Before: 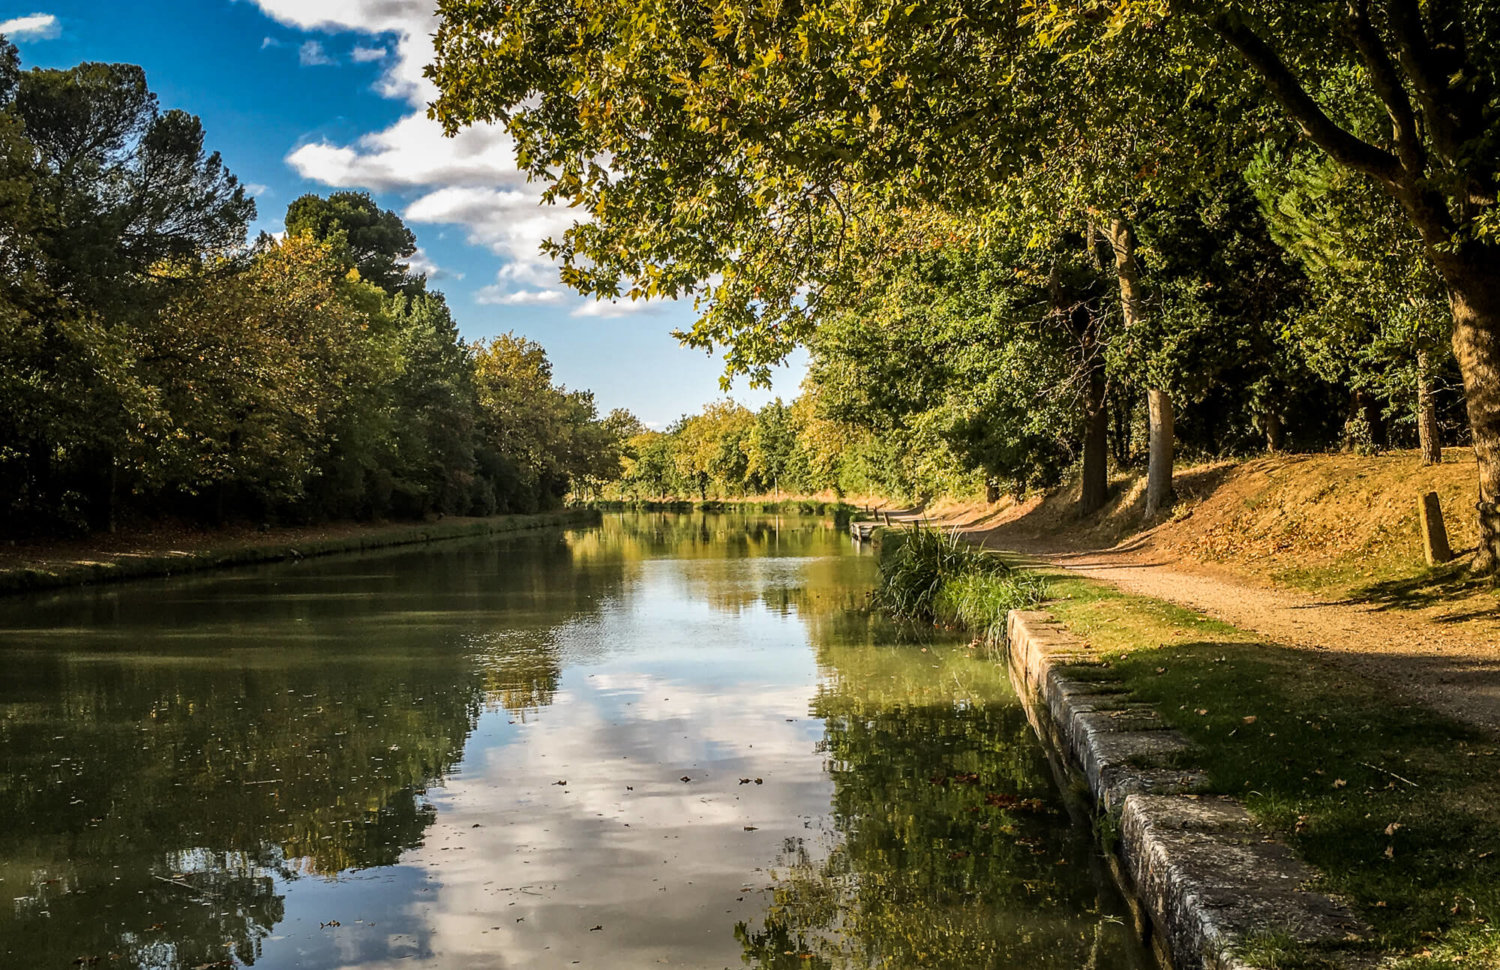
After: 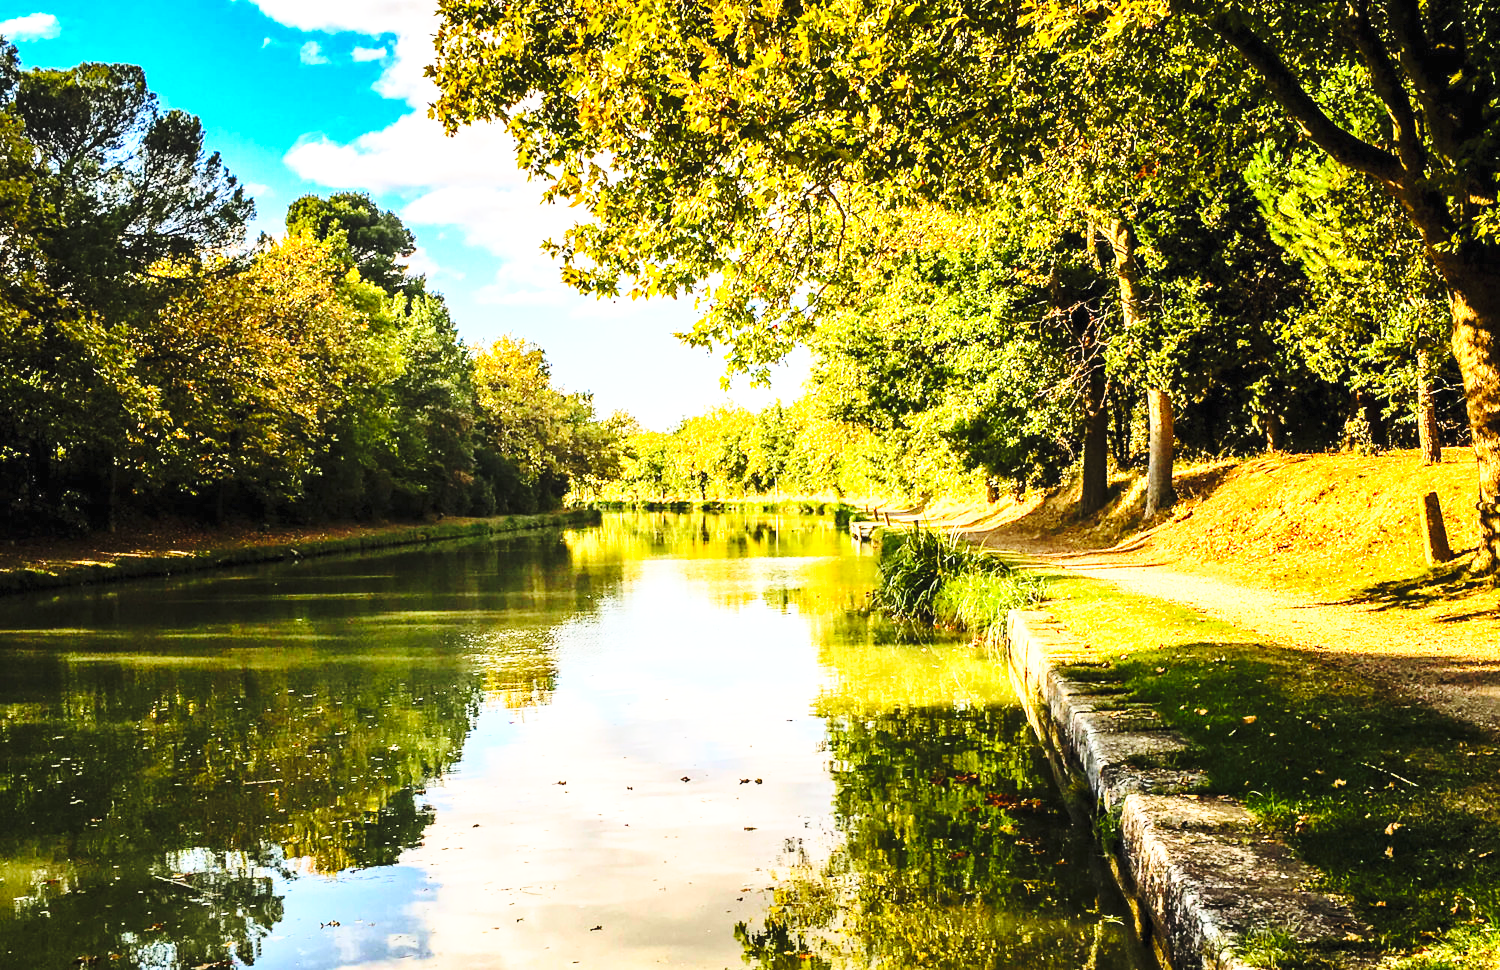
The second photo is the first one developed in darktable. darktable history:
contrast brightness saturation: contrast 0.244, brightness 0.262, saturation 0.371
base curve: curves: ch0 [(0, 0) (0.04, 0.03) (0.133, 0.232) (0.448, 0.748) (0.843, 0.968) (1, 1)], preserve colors none
exposure: black level correction 0, exposure 0.688 EV, compensate highlight preservation false
